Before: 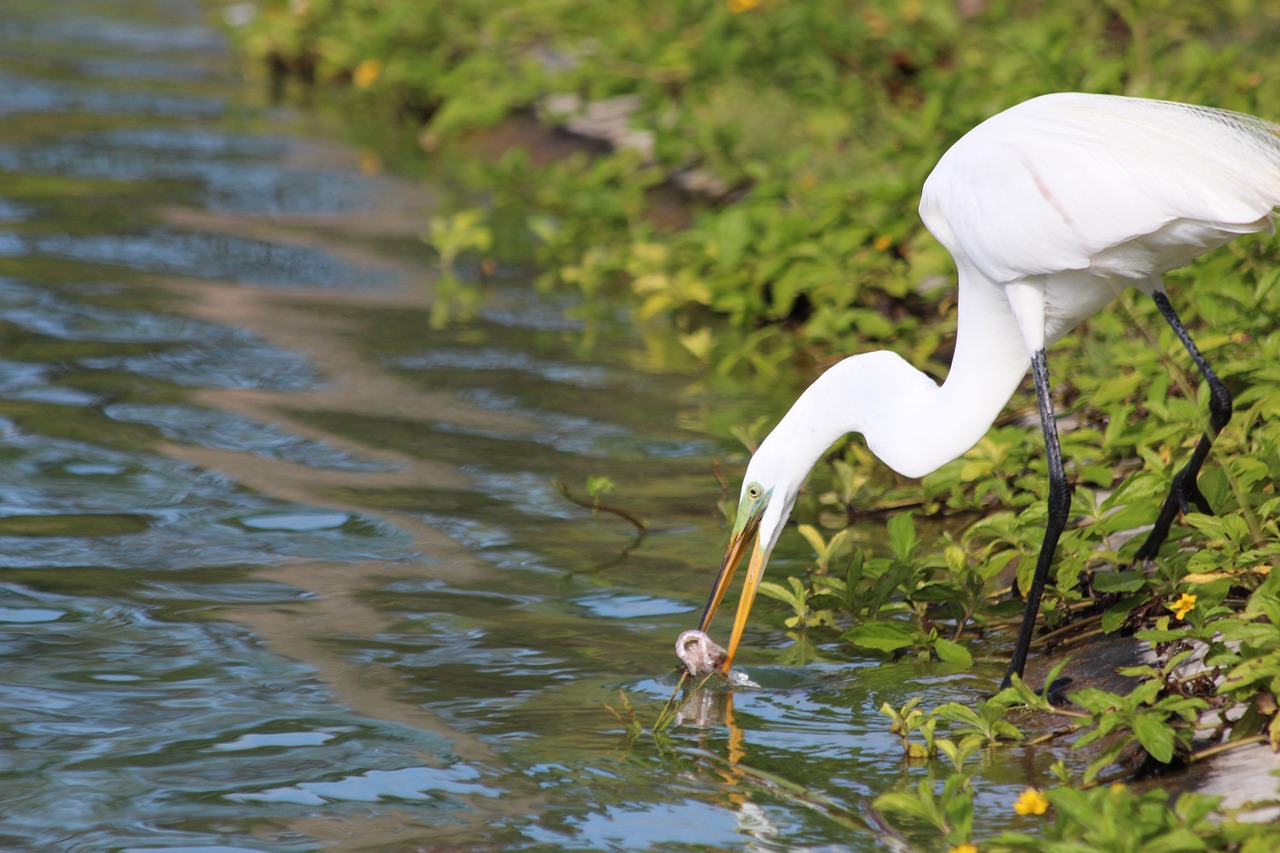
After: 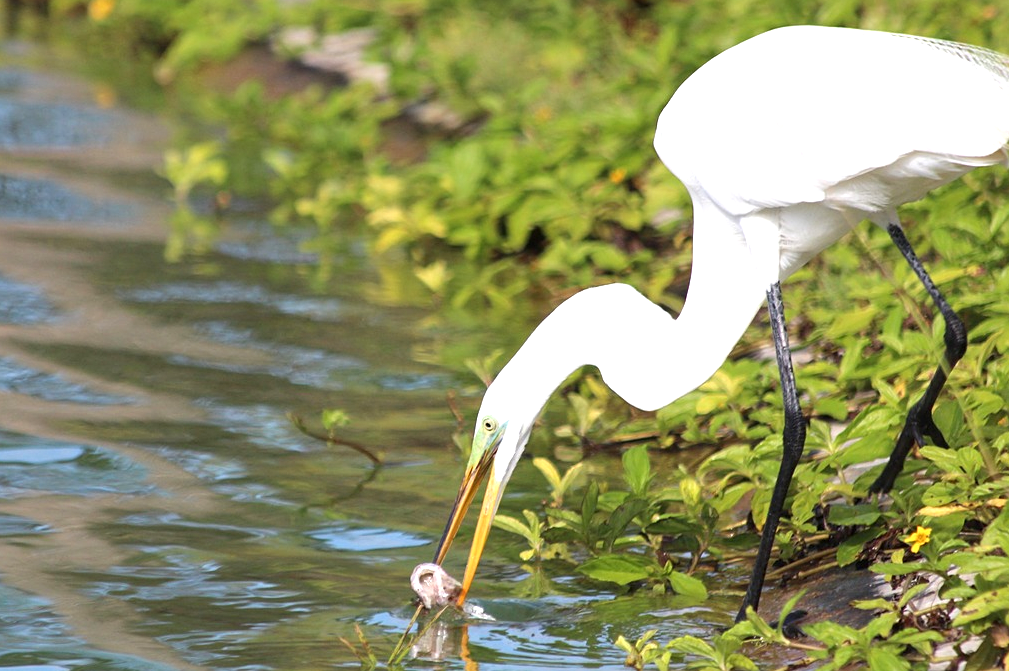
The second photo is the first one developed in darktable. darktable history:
crop and rotate: left 20.74%, top 7.912%, right 0.375%, bottom 13.378%
sharpen: amount 0.2
exposure: exposure 0.661 EV, compensate highlight preservation false
